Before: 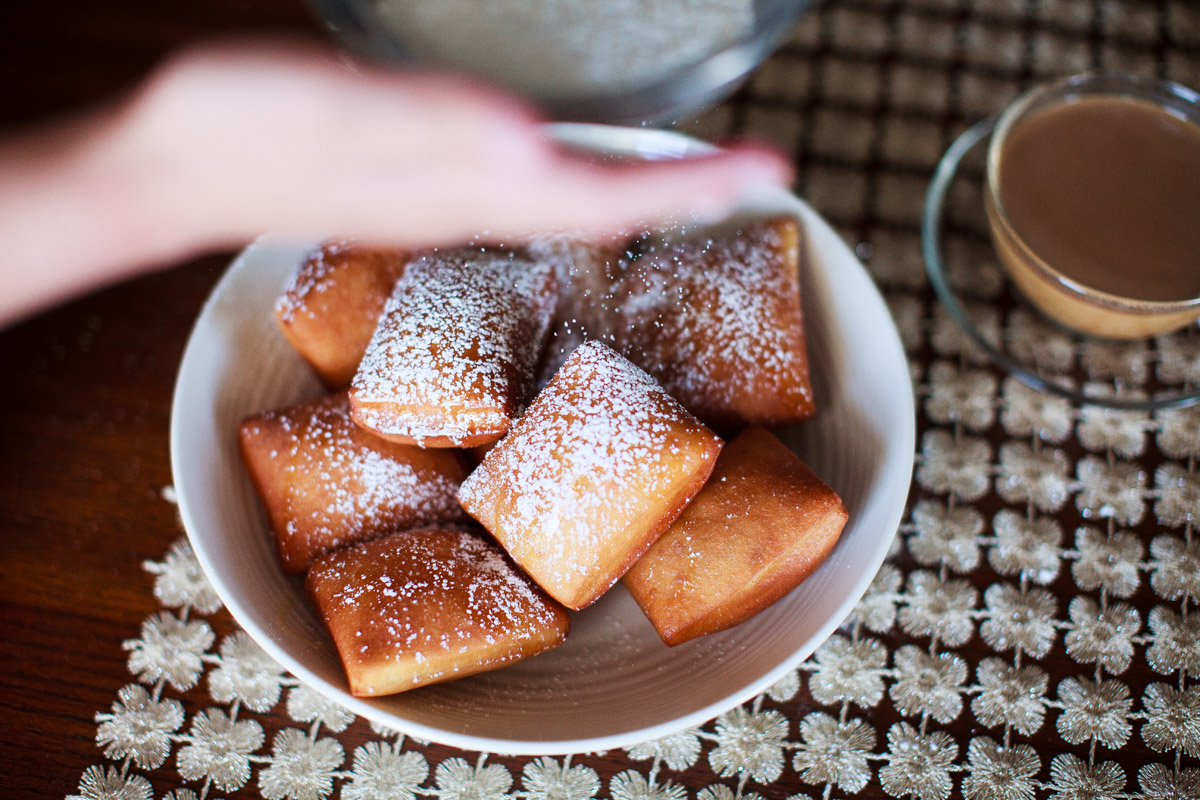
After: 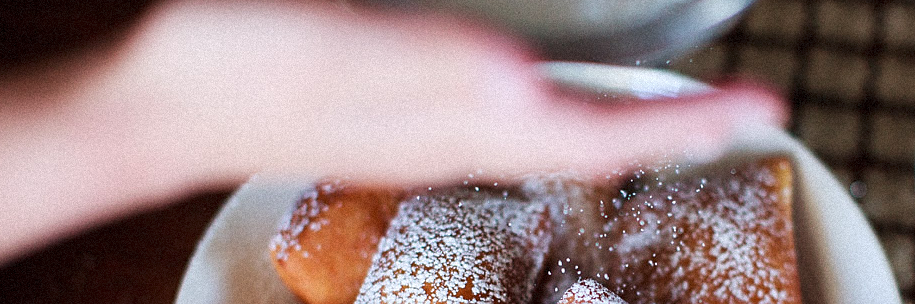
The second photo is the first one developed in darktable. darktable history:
crop: left 0.579%, top 7.627%, right 23.167%, bottom 54.275%
grain: mid-tones bias 0%
levels: levels [0, 0.498, 1]
sharpen: radius 0.969, amount 0.604
